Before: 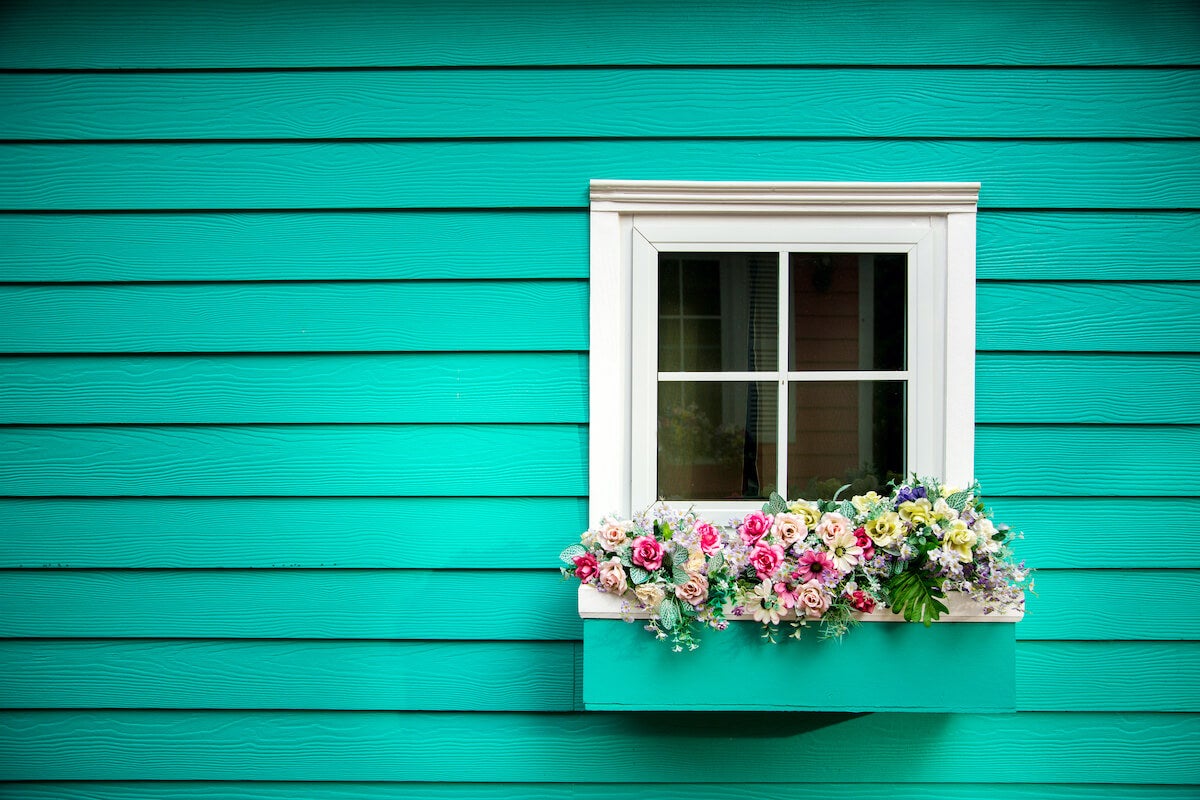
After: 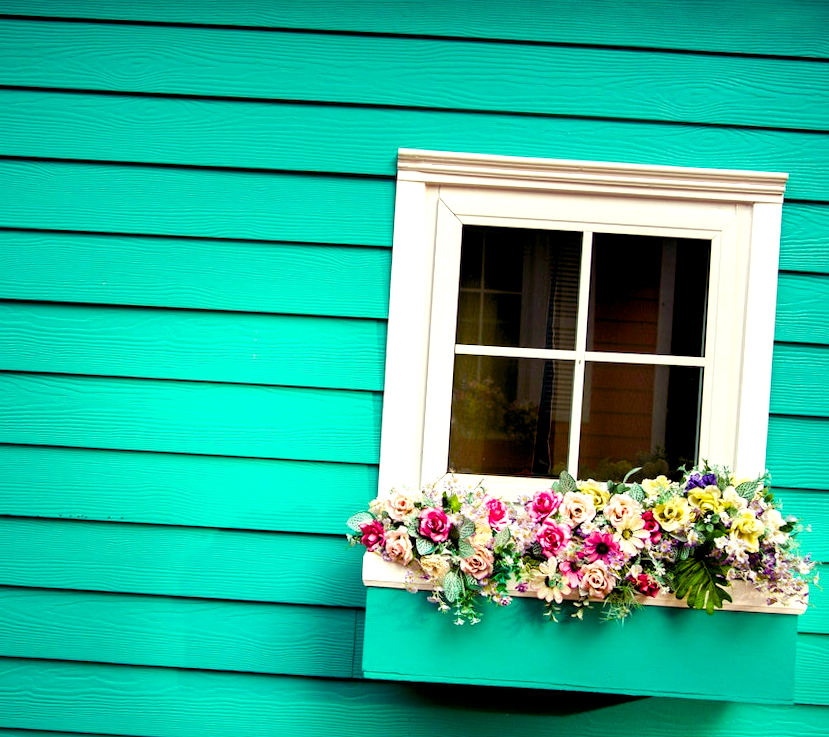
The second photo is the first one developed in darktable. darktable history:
color balance rgb: shadows lift › luminance -21.66%, shadows lift › chroma 8.98%, shadows lift › hue 283.37°, power › chroma 1.55%, power › hue 25.59°, highlights gain › luminance 6.08%, highlights gain › chroma 2.55%, highlights gain › hue 90°, global offset › luminance -0.87%, perceptual saturation grading › global saturation 27.49%, perceptual saturation grading › highlights -28.39%, perceptual saturation grading › mid-tones 15.22%, perceptual saturation grading › shadows 33.98%, perceptual brilliance grading › highlights 10%, perceptual brilliance grading › mid-tones 5%
crop and rotate: angle -3.27°, left 14.277%, top 0.028%, right 10.766%, bottom 0.028%
